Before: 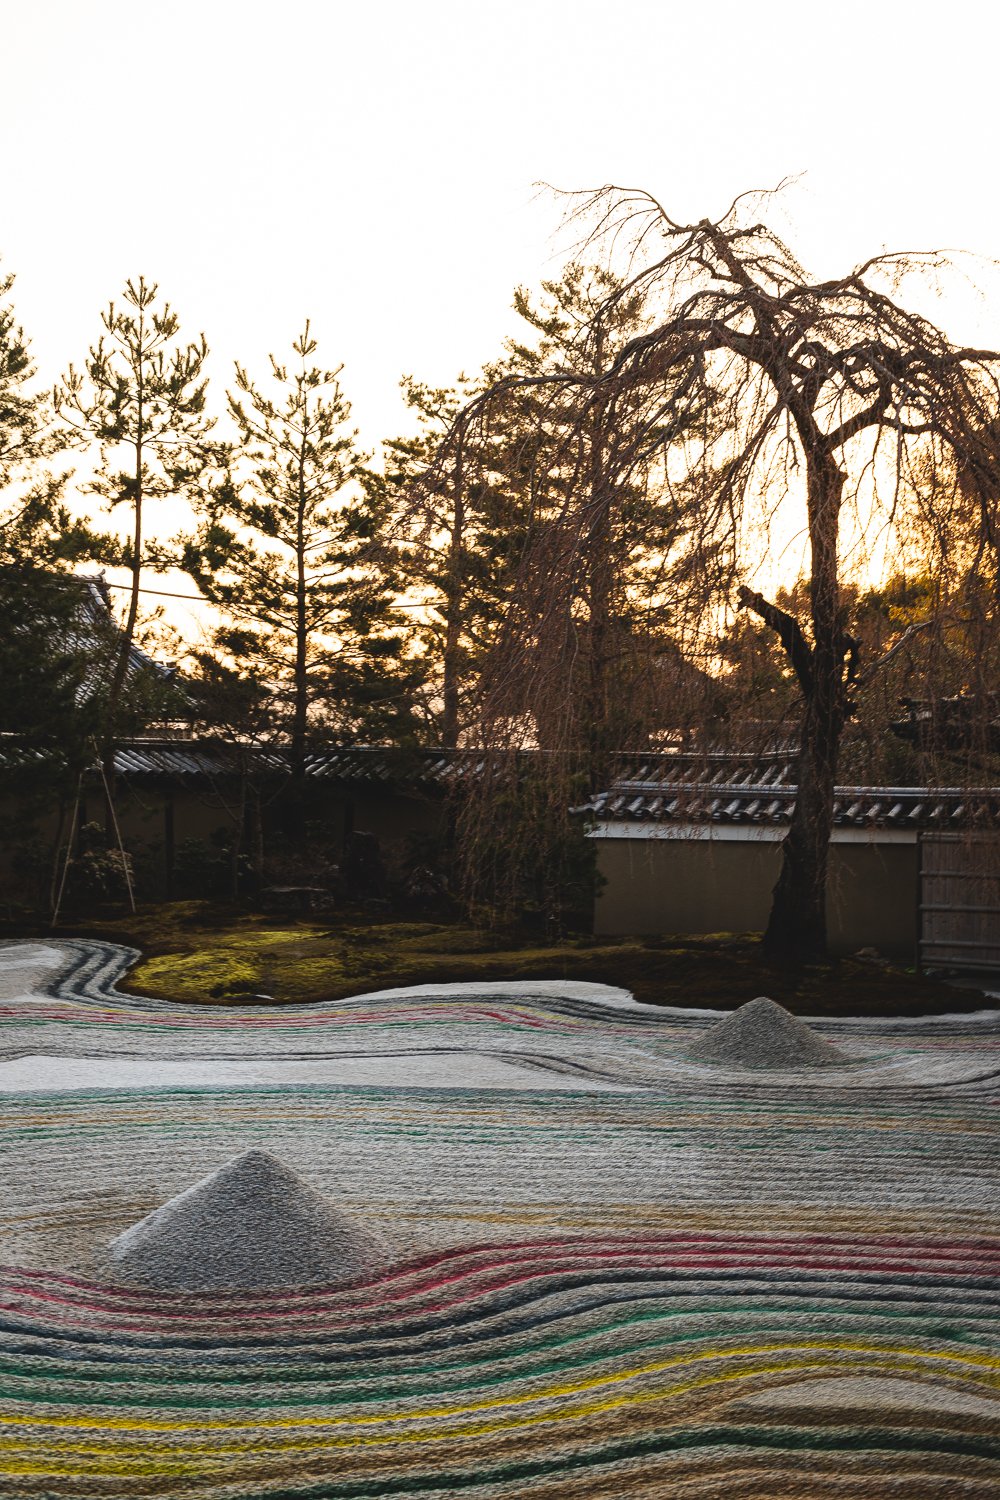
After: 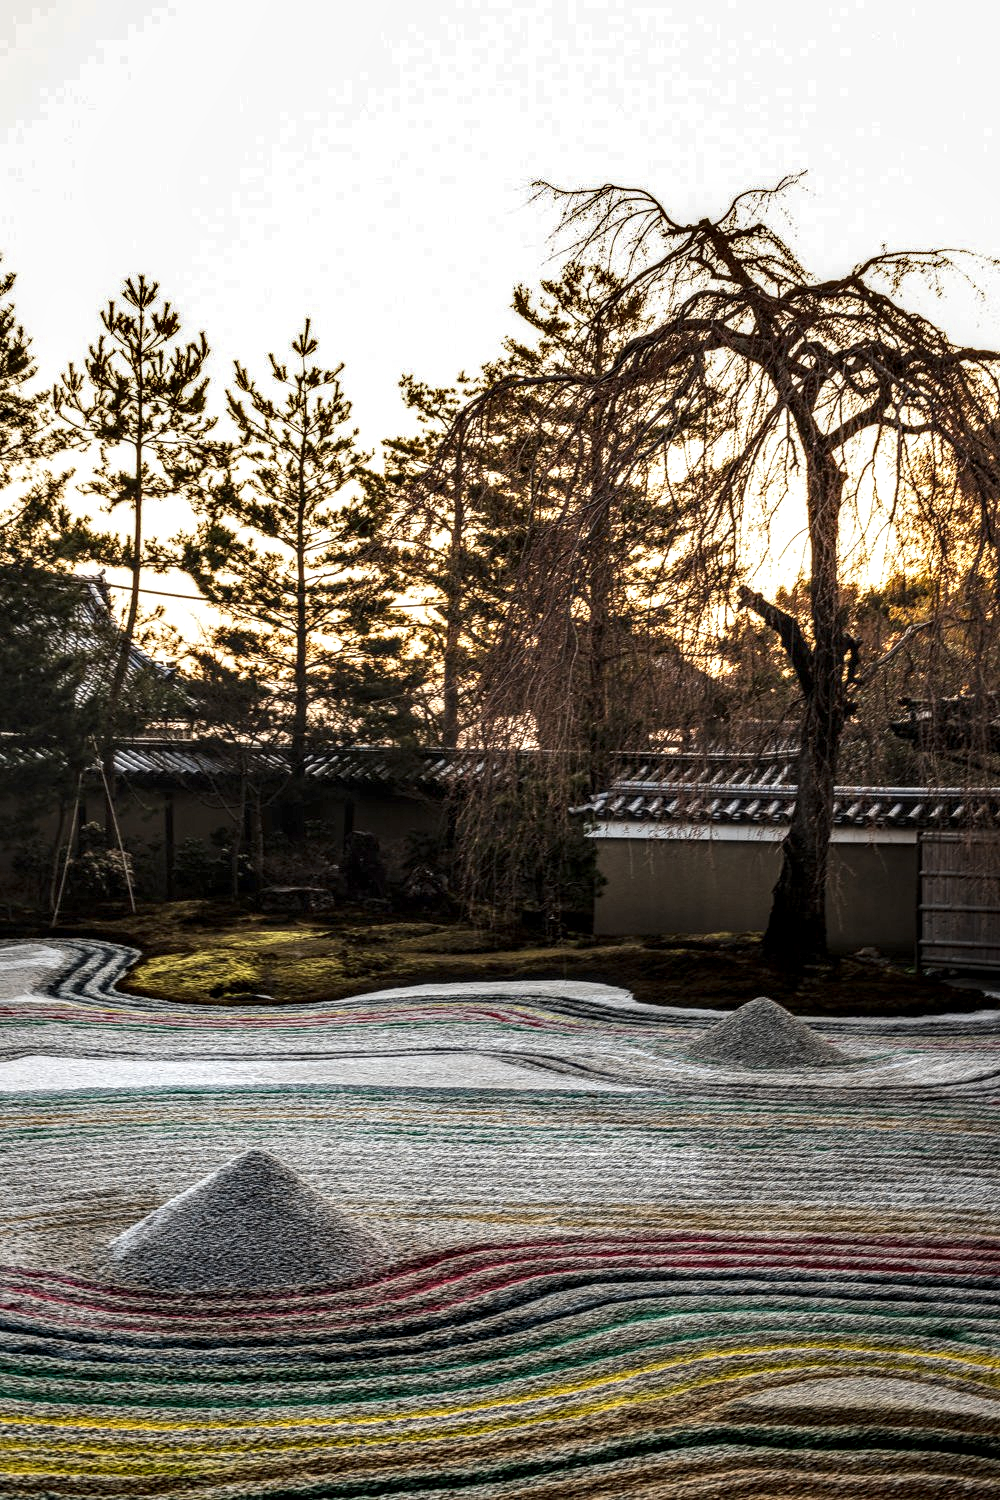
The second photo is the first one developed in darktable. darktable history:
local contrast: highlights 16%, detail 185%
shadows and highlights: shadows 24.15, highlights -77.64, soften with gaussian
